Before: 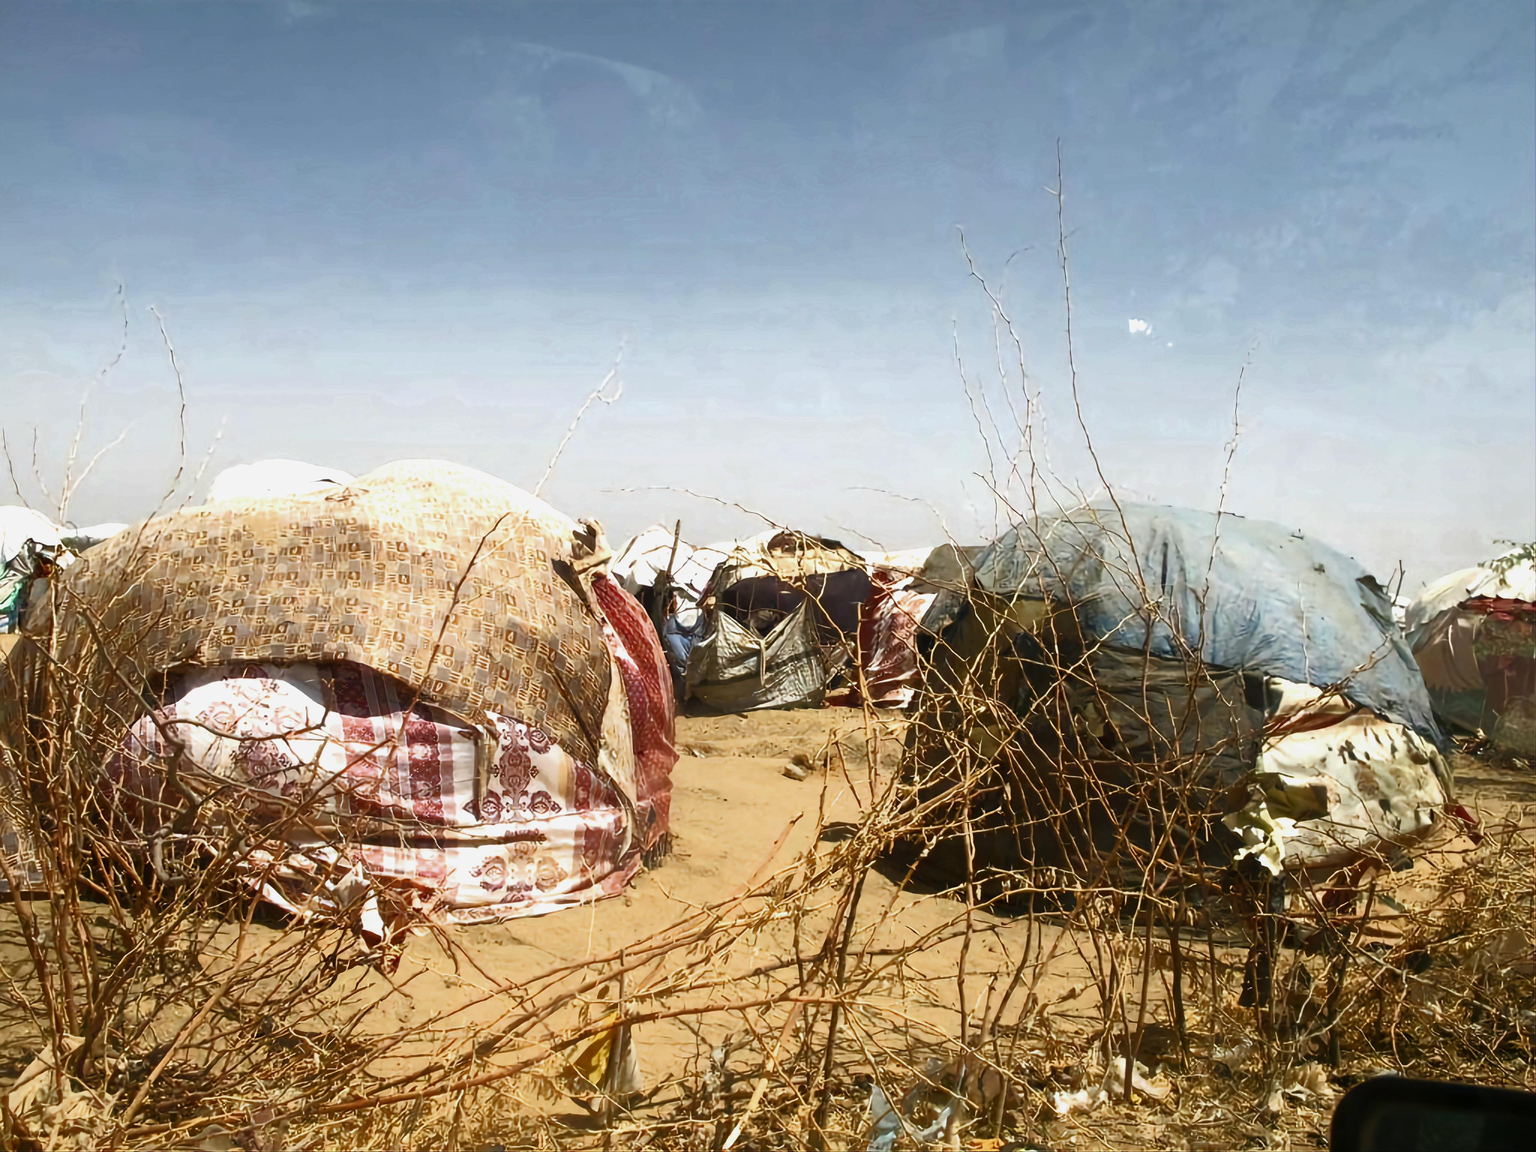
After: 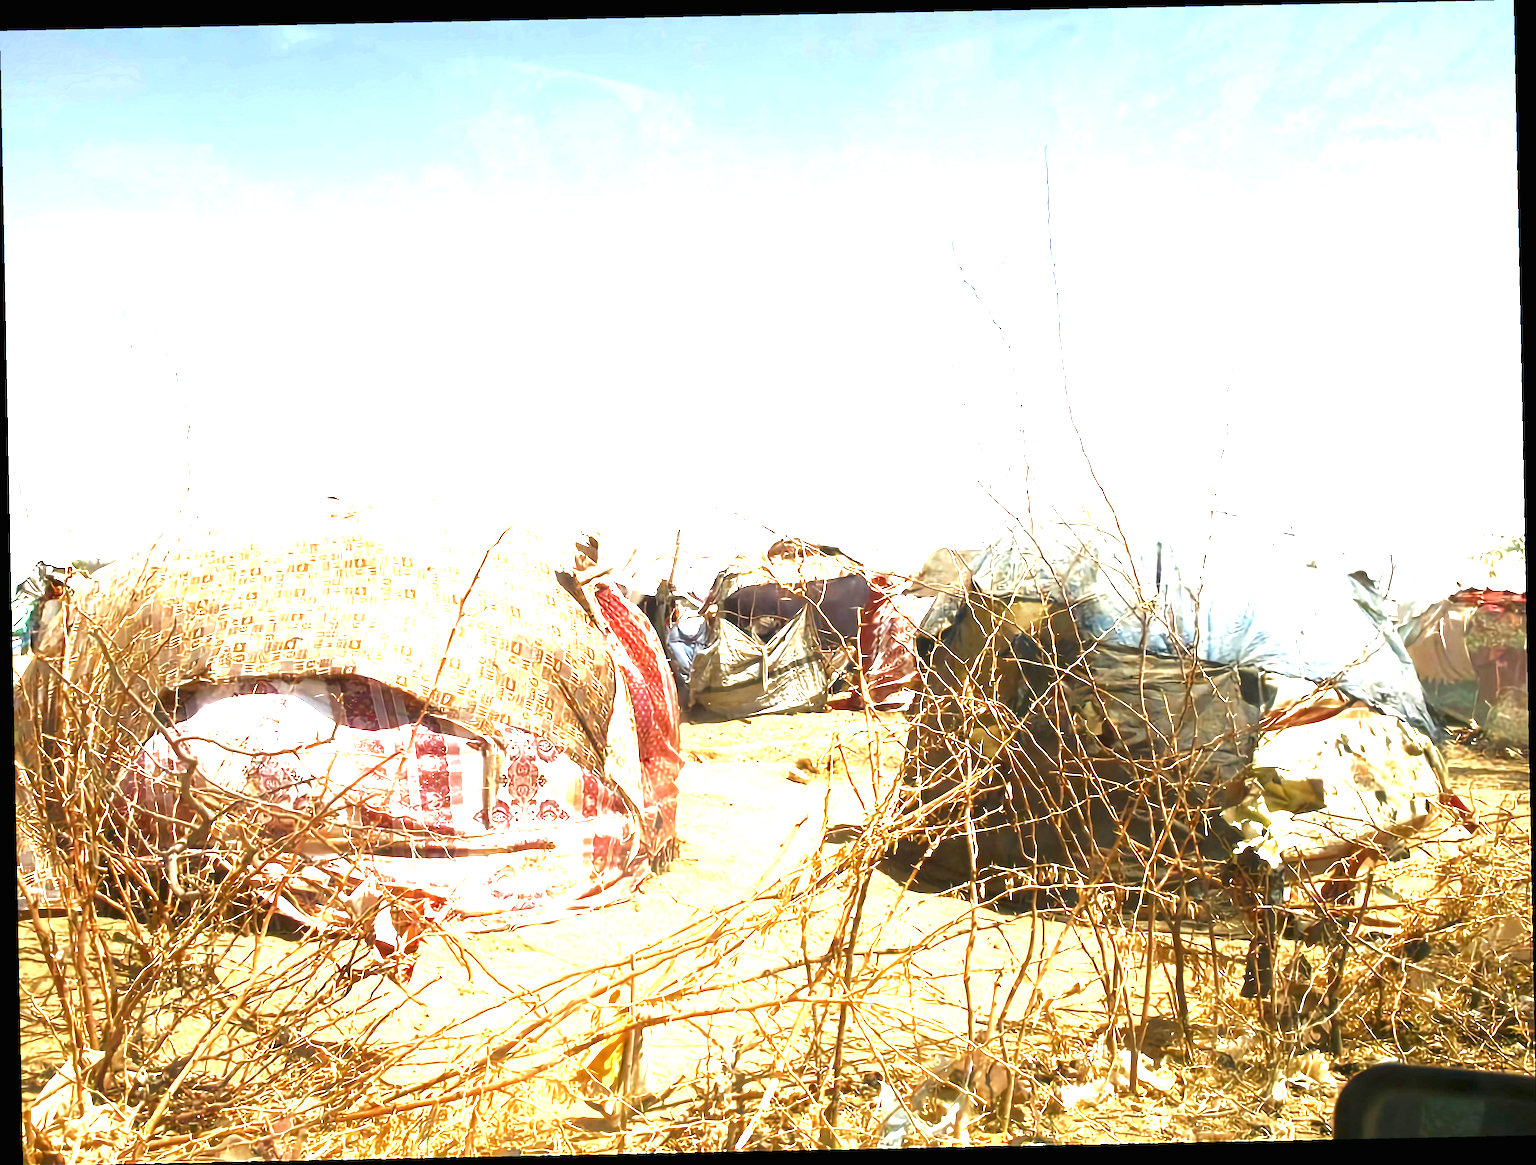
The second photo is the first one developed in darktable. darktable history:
exposure: black level correction 0, exposure 2.088 EV, compensate exposure bias true, compensate highlight preservation false
rotate and perspective: rotation -1.17°, automatic cropping off
